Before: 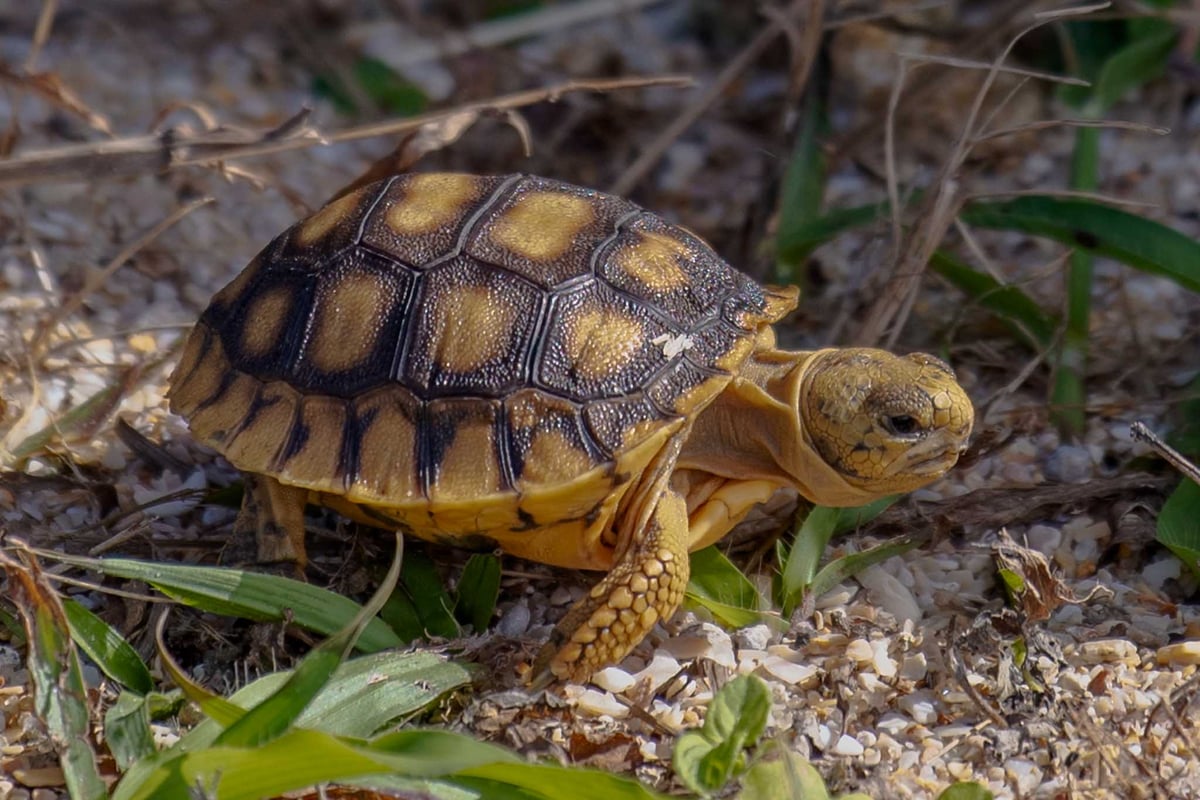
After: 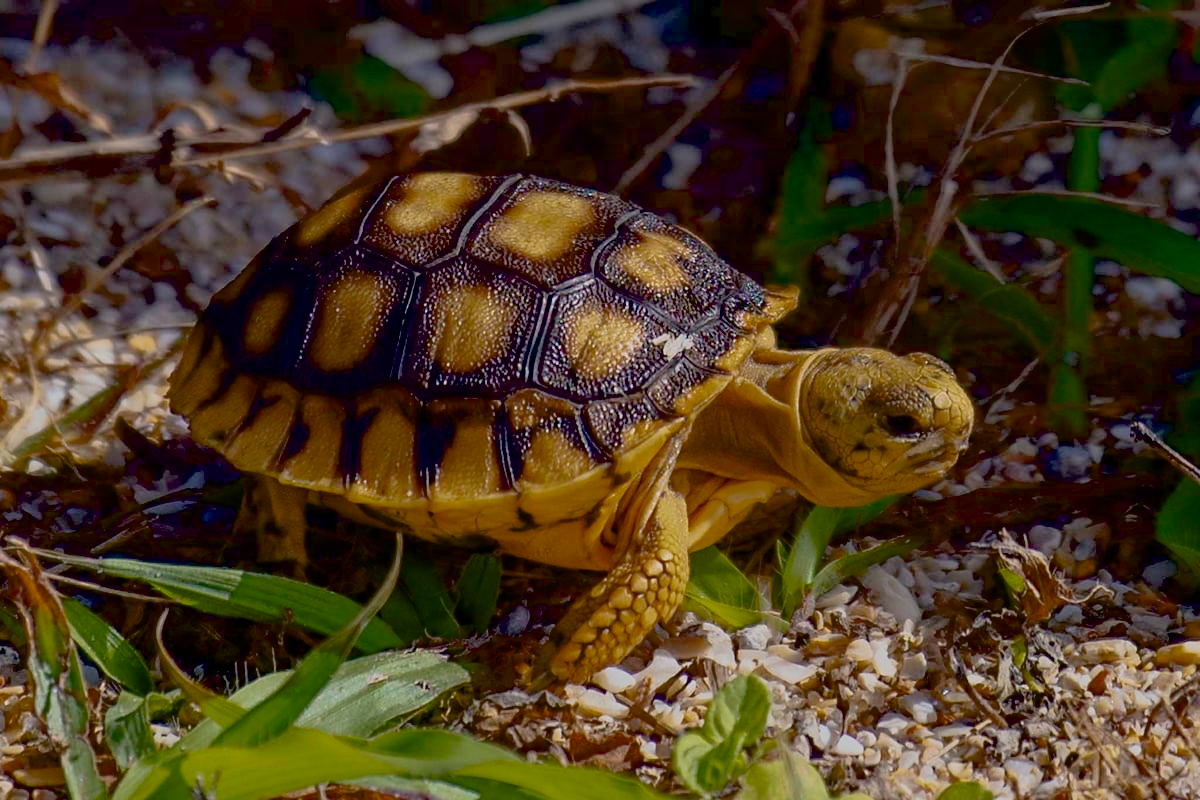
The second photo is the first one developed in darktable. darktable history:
exposure: black level correction 0.056, compensate highlight preservation false
filmic rgb: black relative exposure -15 EV, white relative exposure 3 EV, threshold 6 EV, target black luminance 0%, hardness 9.27, latitude 99%, contrast 0.912, shadows ↔ highlights balance 0.505%, add noise in highlights 0, color science v3 (2019), use custom middle-gray values true, iterations of high-quality reconstruction 0, contrast in highlights soft, enable highlight reconstruction true
